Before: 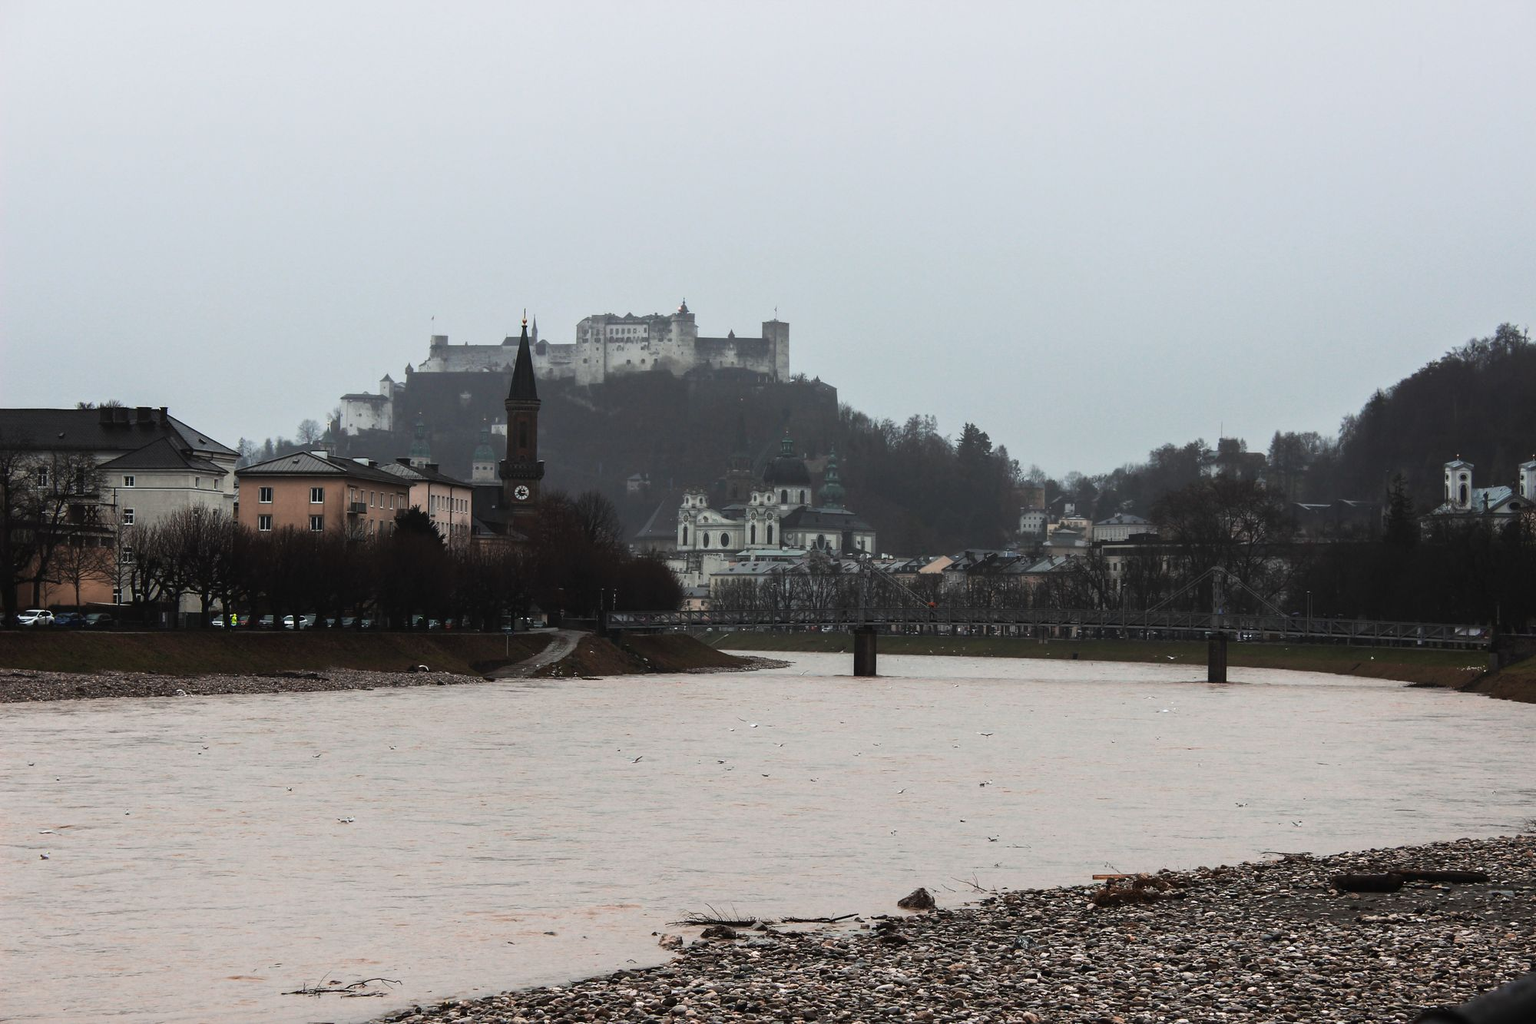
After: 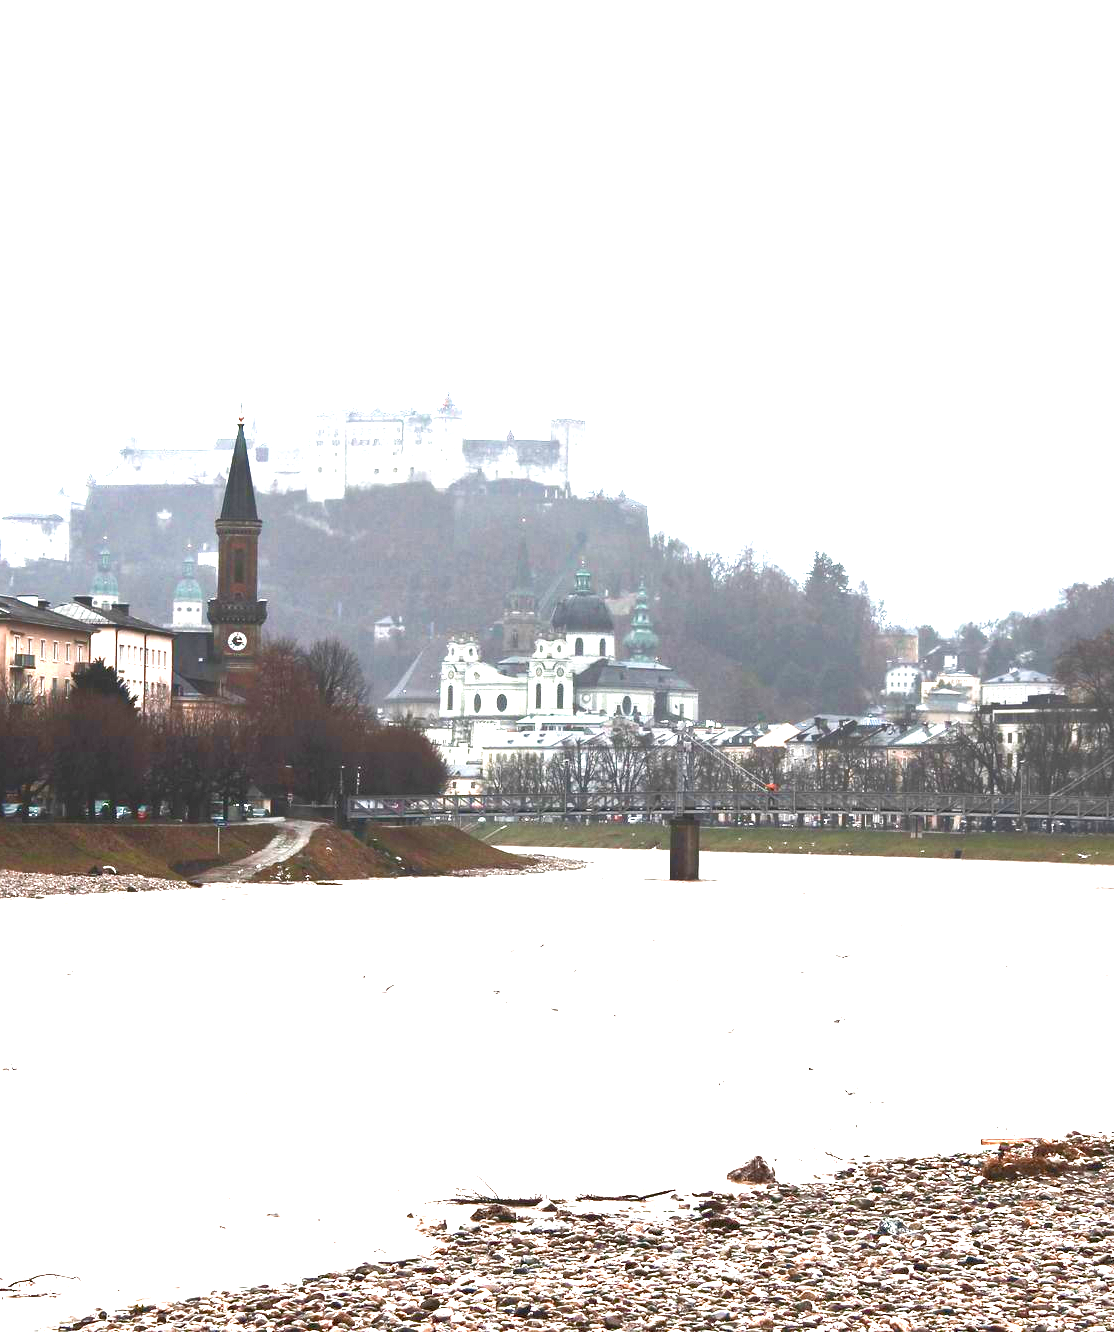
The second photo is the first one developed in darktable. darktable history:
velvia: on, module defaults
tone equalizer: -8 EV 0.981 EV, -7 EV 0.962 EV, -6 EV 1.01 EV, -5 EV 0.965 EV, -4 EV 1 EV, -3 EV 0.748 EV, -2 EV 0.503 EV, -1 EV 0.267 EV
crop: left 22.133%, right 22.137%, bottom 0.002%
exposure: exposure 2.259 EV, compensate exposure bias true, compensate highlight preservation false
color balance rgb: highlights gain › chroma 0.21%, highlights gain › hue 329.84°, perceptual saturation grading › global saturation 20%, perceptual saturation grading › highlights -50.105%, perceptual saturation grading › shadows 30.433%, perceptual brilliance grading › global brilliance 14.749%, perceptual brilliance grading › shadows -35.167%, global vibrance 9.823%
color zones: curves: ch1 [(0, 0.513) (0.143, 0.524) (0.286, 0.511) (0.429, 0.506) (0.571, 0.503) (0.714, 0.503) (0.857, 0.508) (1, 0.513)]
